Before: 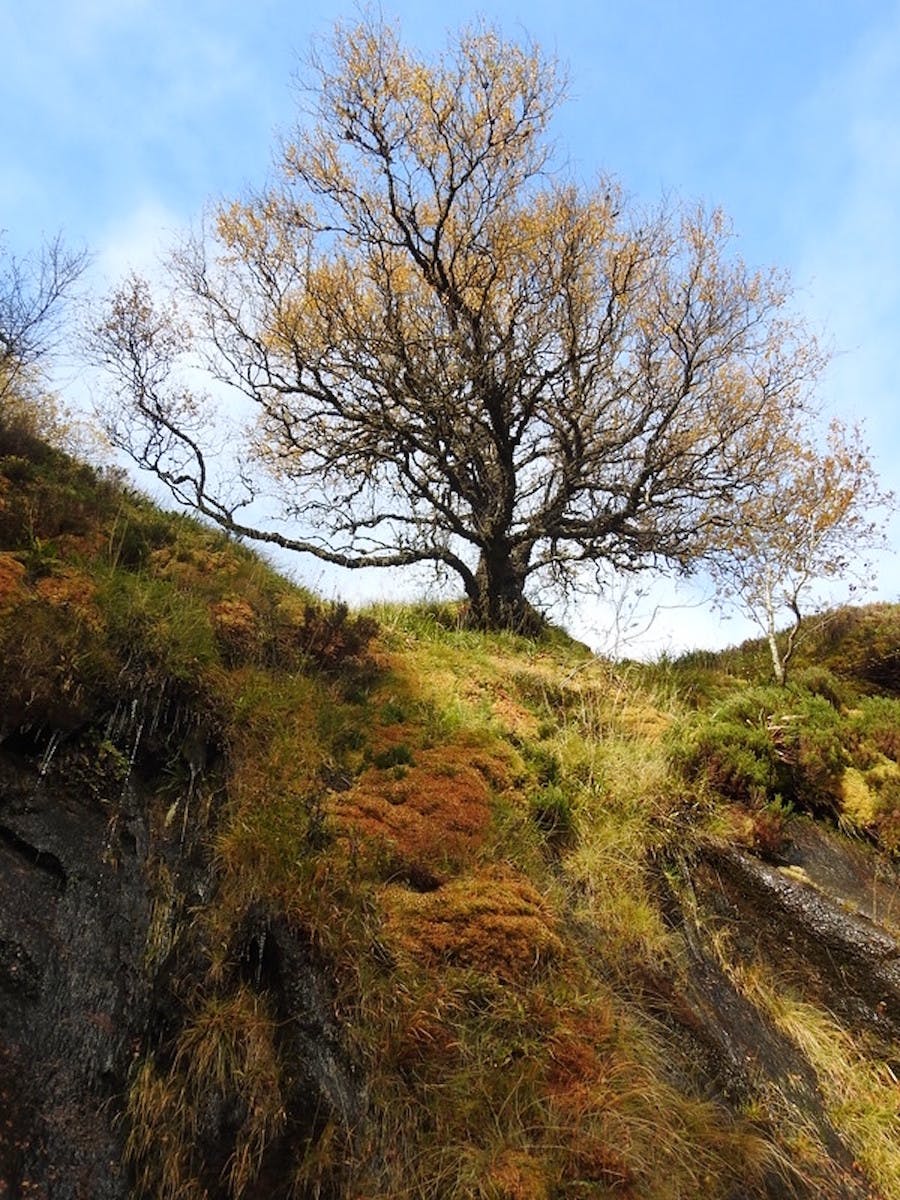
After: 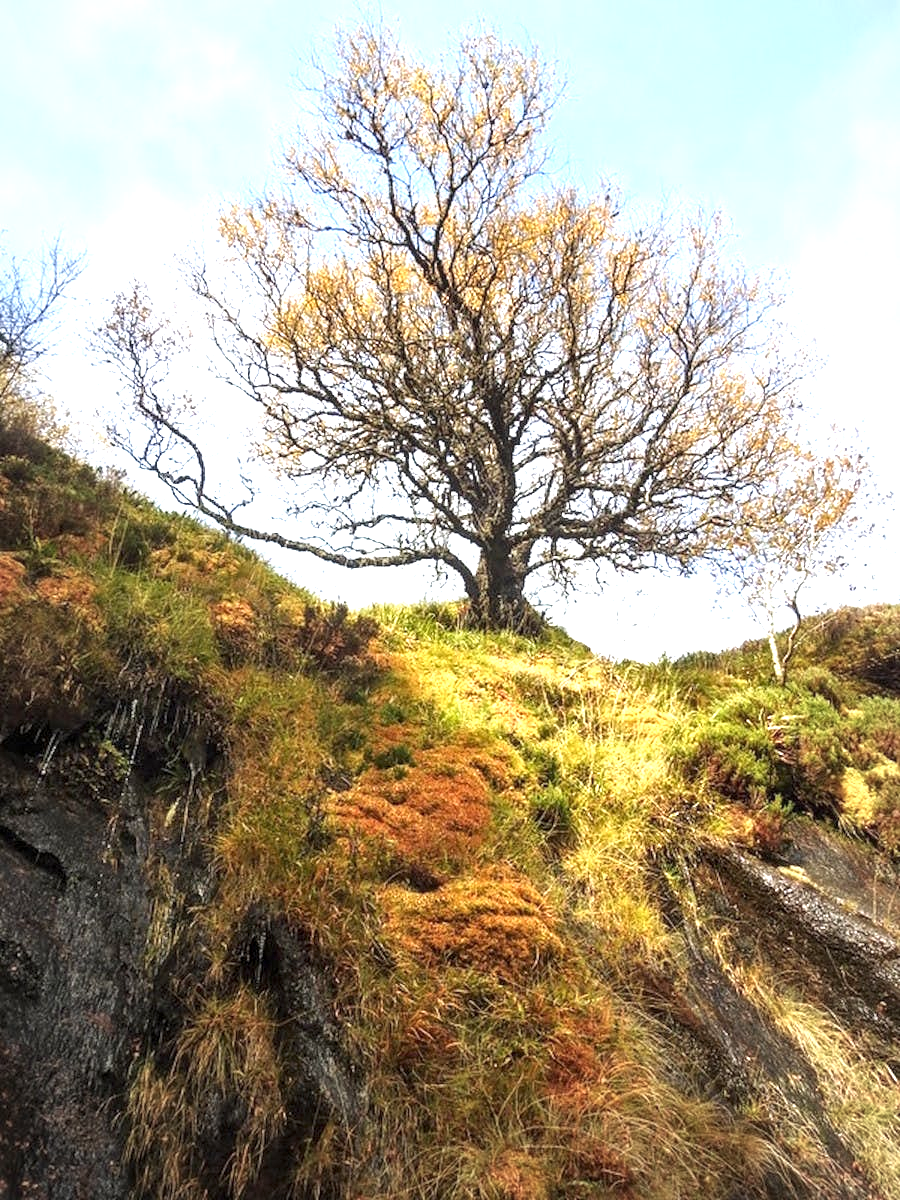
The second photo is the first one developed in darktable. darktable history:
local contrast: on, module defaults
vignetting: fall-off start 72.03%, fall-off radius 108.78%, width/height ratio 0.736
exposure: black level correction 0, exposure 1.199 EV, compensate highlight preservation false
